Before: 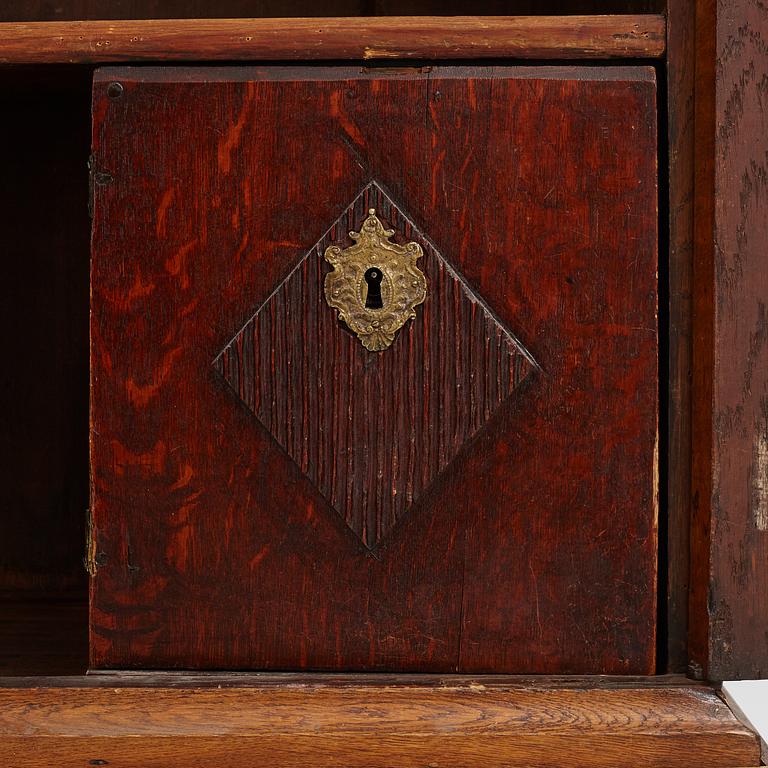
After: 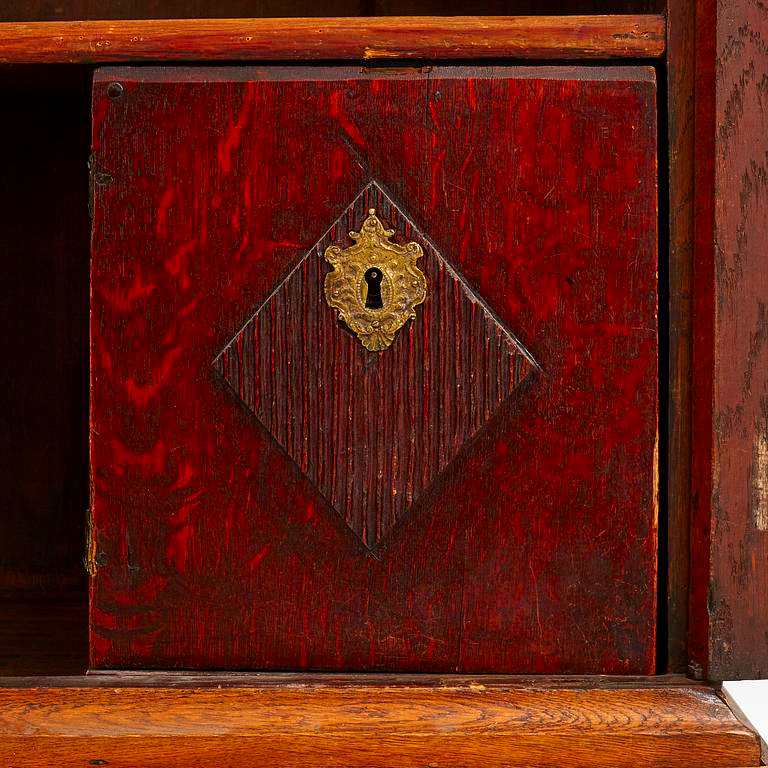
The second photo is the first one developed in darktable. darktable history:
local contrast: highlights 100%, shadows 100%, detail 120%, midtone range 0.2
contrast brightness saturation: saturation 0.5
rotate and perspective: crop left 0, crop top 0
exposure: exposure 0.258 EV, compensate highlight preservation false
